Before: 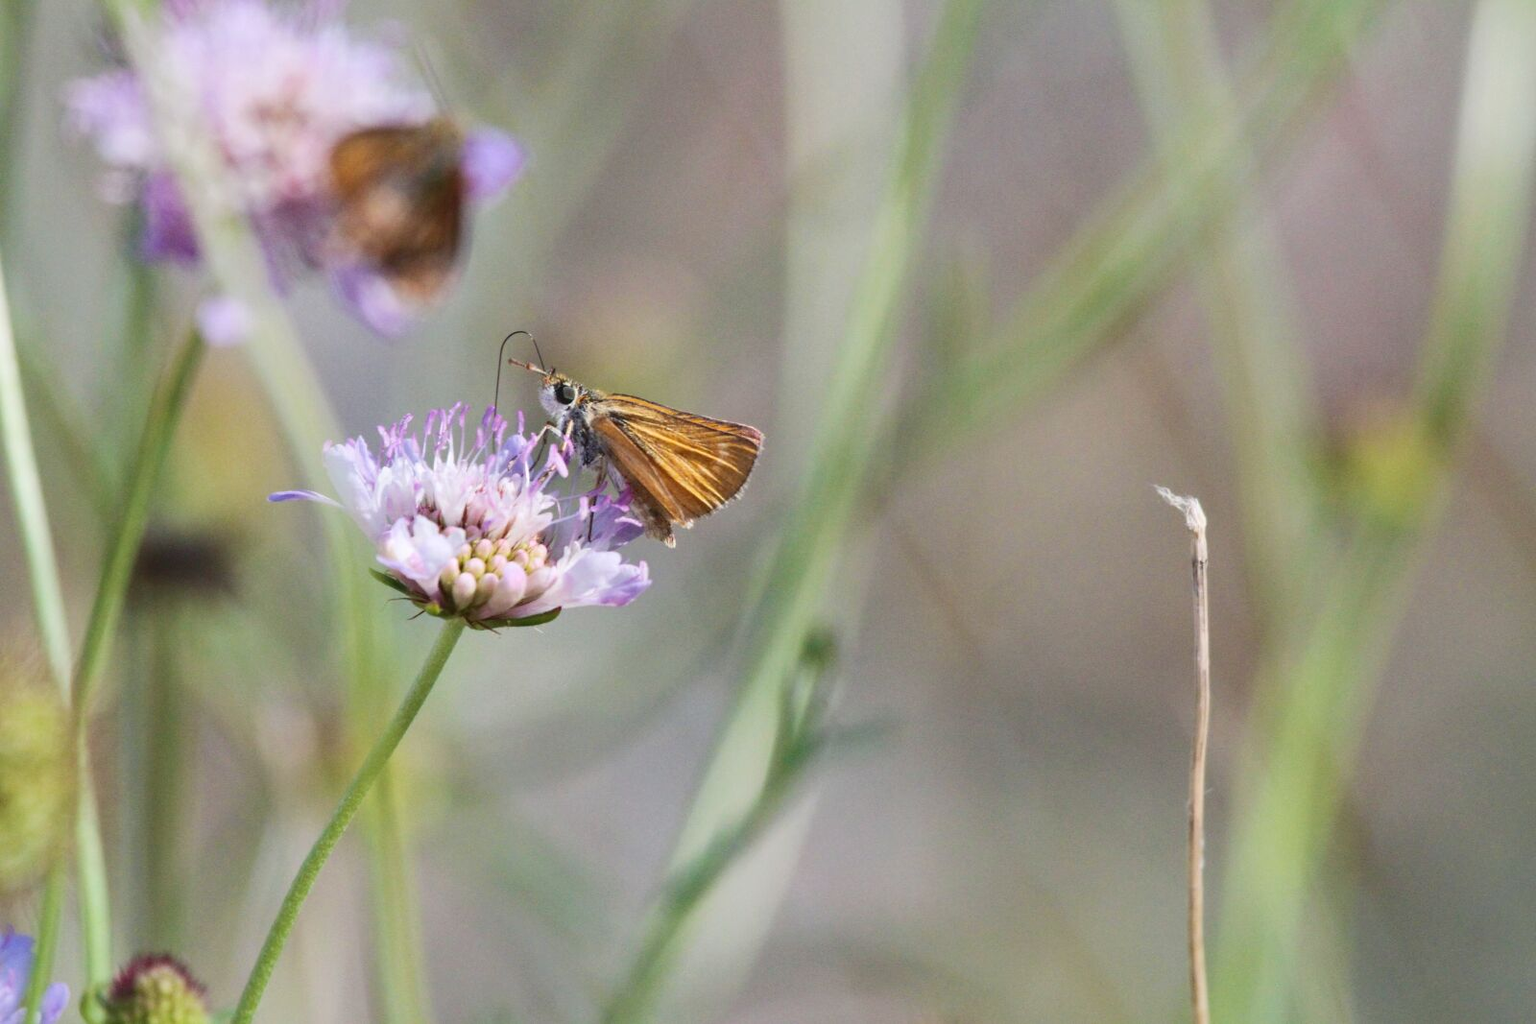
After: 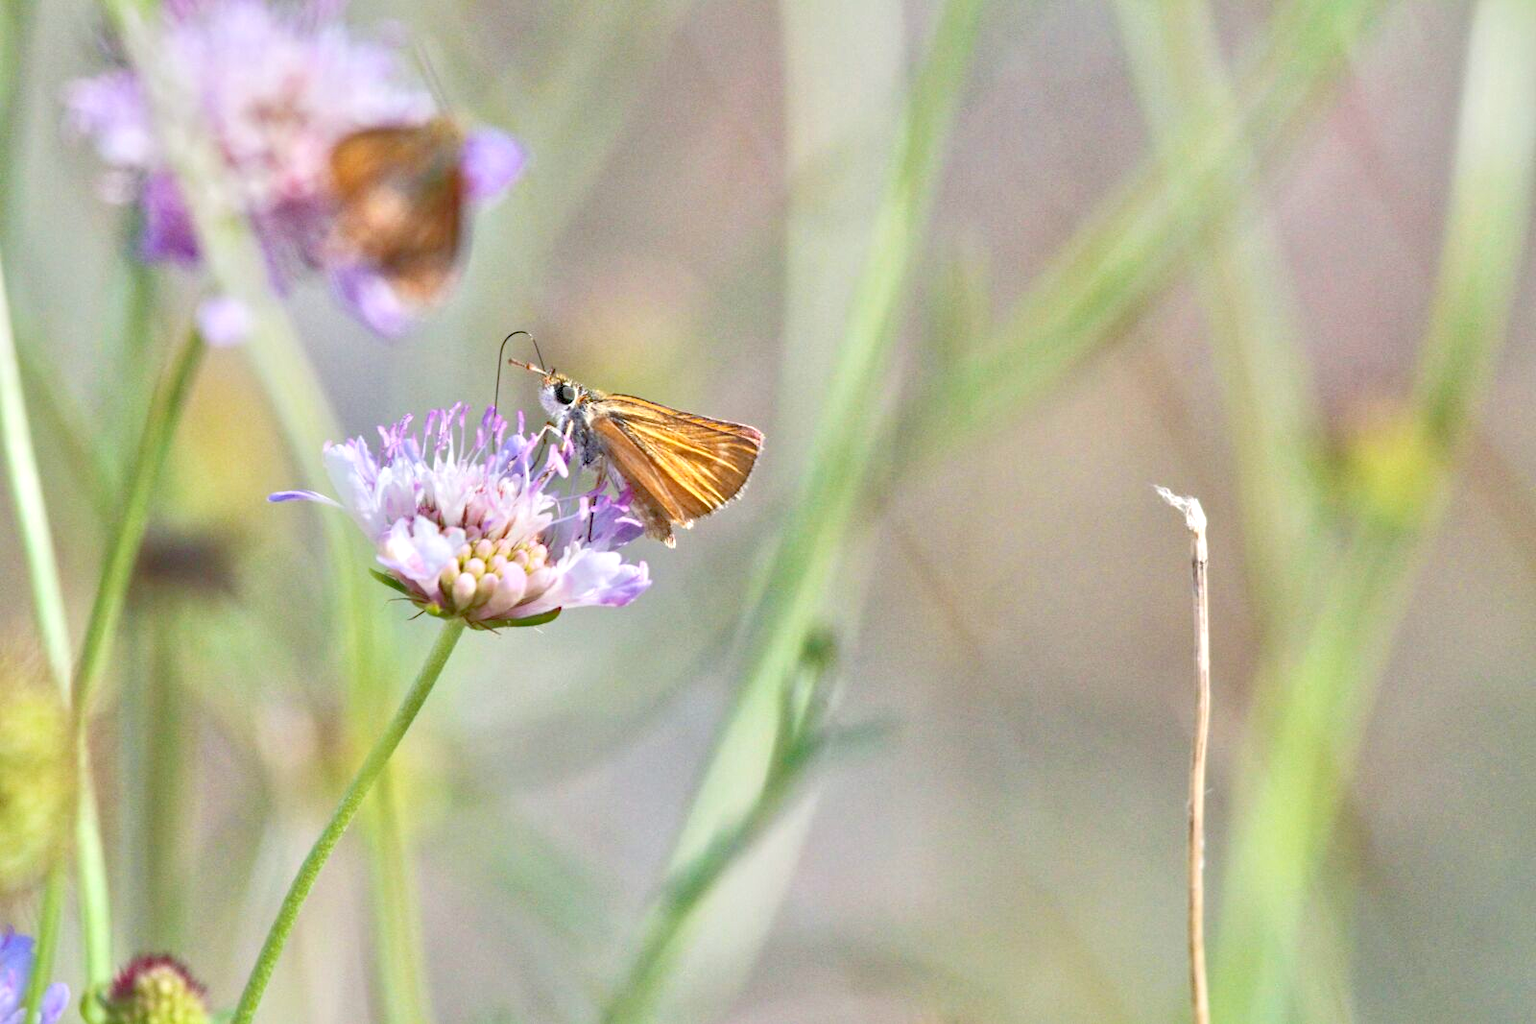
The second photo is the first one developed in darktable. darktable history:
haze removal: compatibility mode true, adaptive false
tone equalizer: -8 EV 1.99 EV, -7 EV 2 EV, -6 EV 1.96 EV, -5 EV 1.97 EV, -4 EV 1.97 EV, -3 EV 1.47 EV, -2 EV 0.986 EV, -1 EV 0.499 EV
levels: levels [0.073, 0.497, 0.972]
